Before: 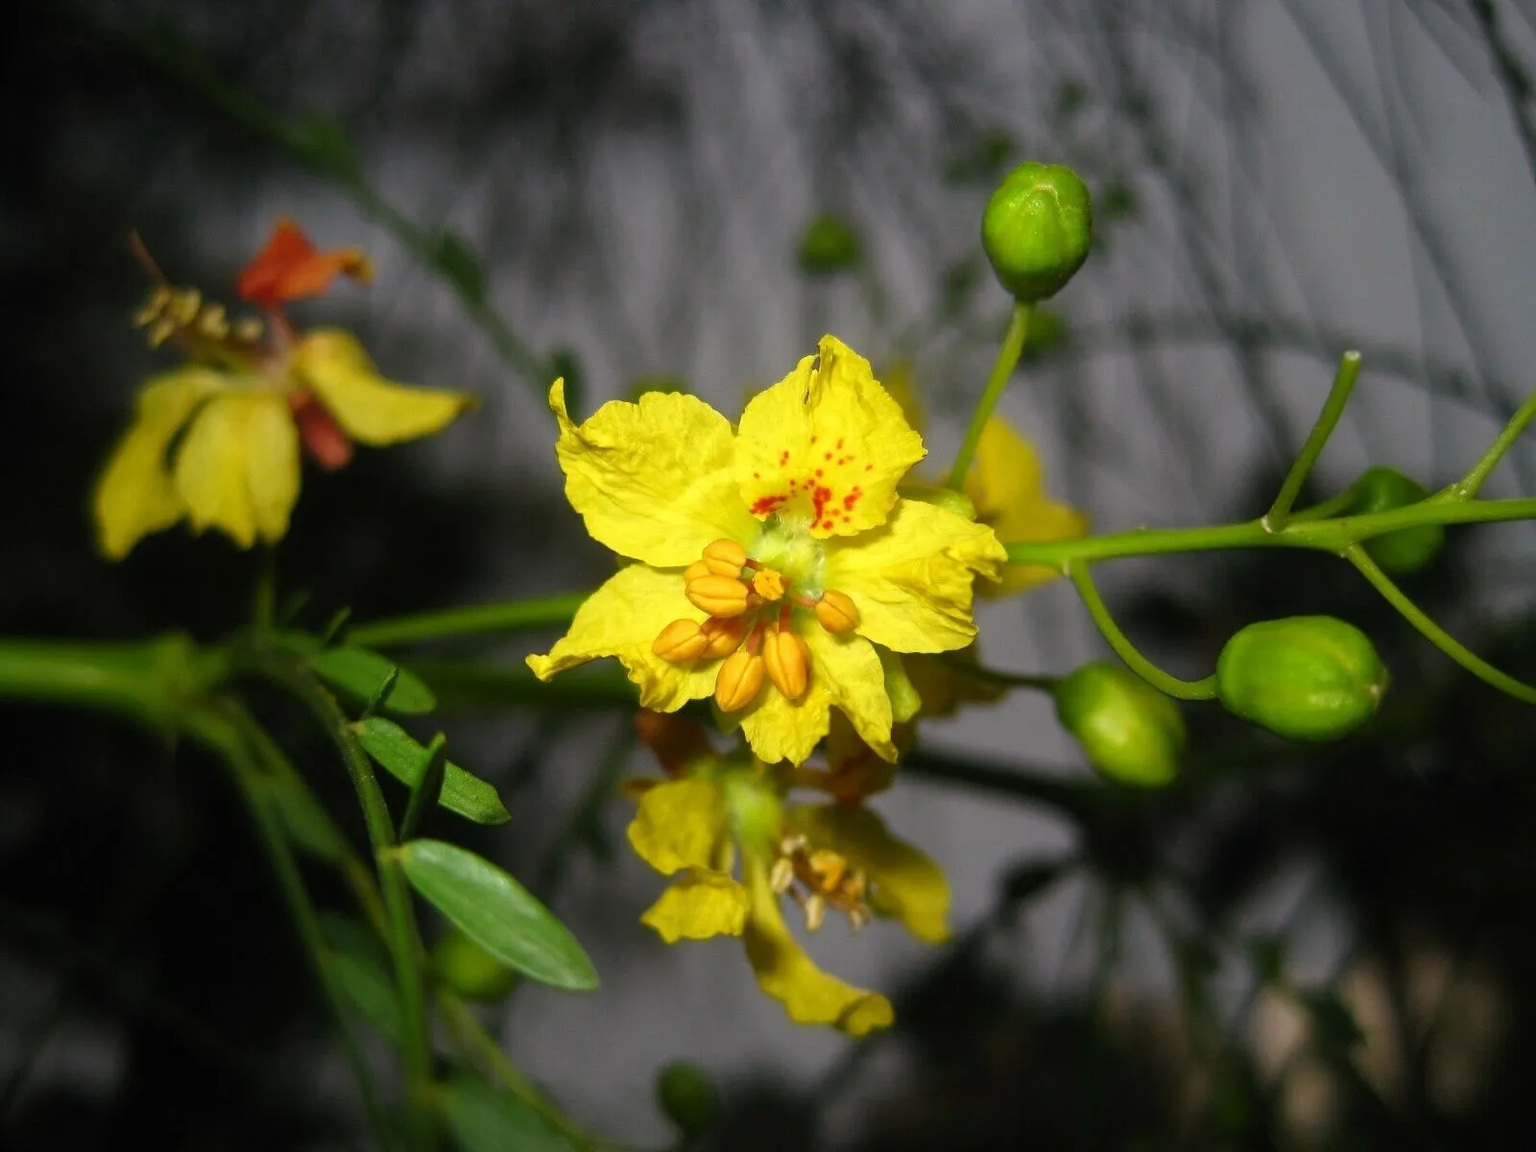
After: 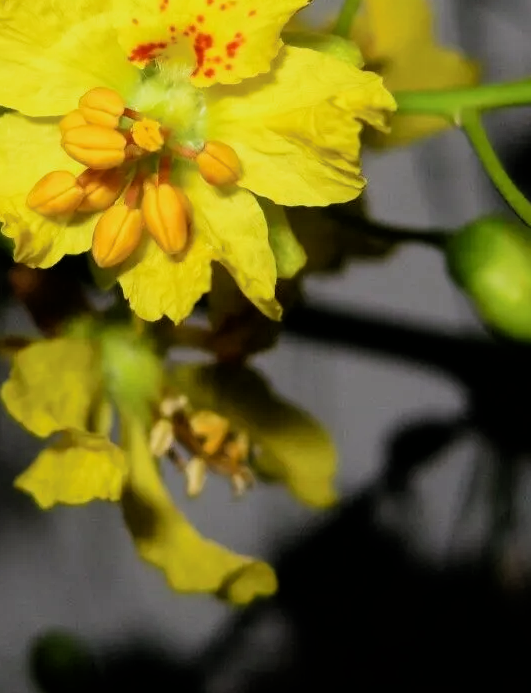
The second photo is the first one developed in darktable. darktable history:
crop: left 40.858%, top 39.582%, right 25.909%, bottom 2.658%
filmic rgb: black relative exposure -5.12 EV, white relative exposure 3.97 EV, threshold 2.98 EV, hardness 2.88, contrast 1.299, highlights saturation mix -29.54%, enable highlight reconstruction true
